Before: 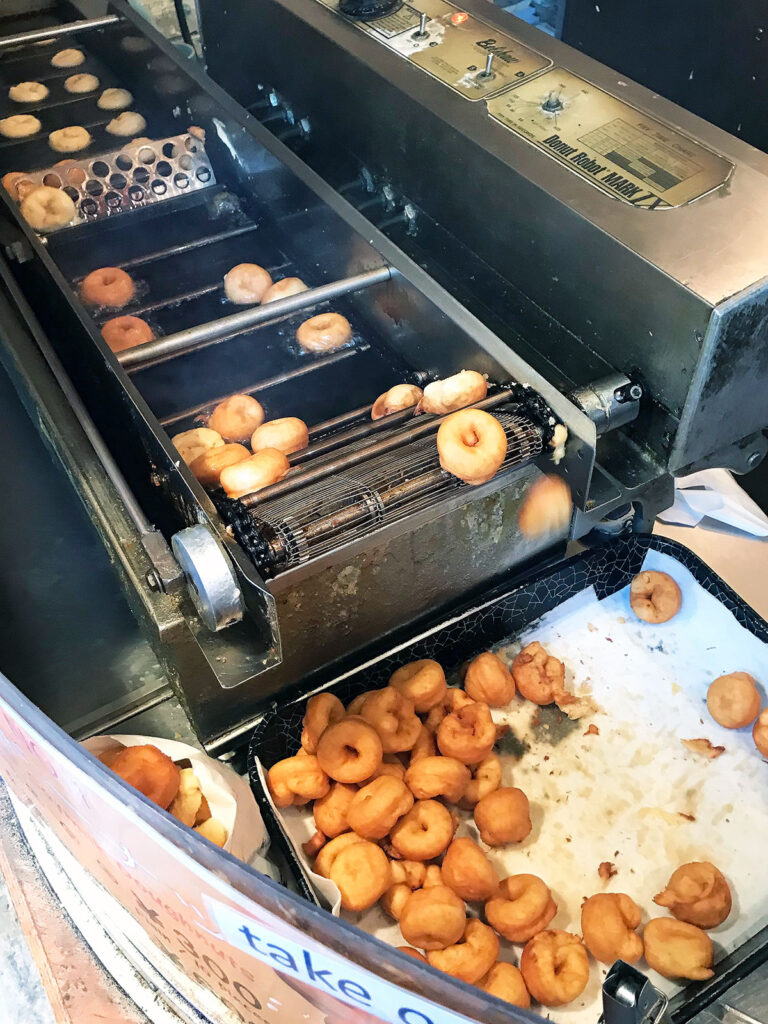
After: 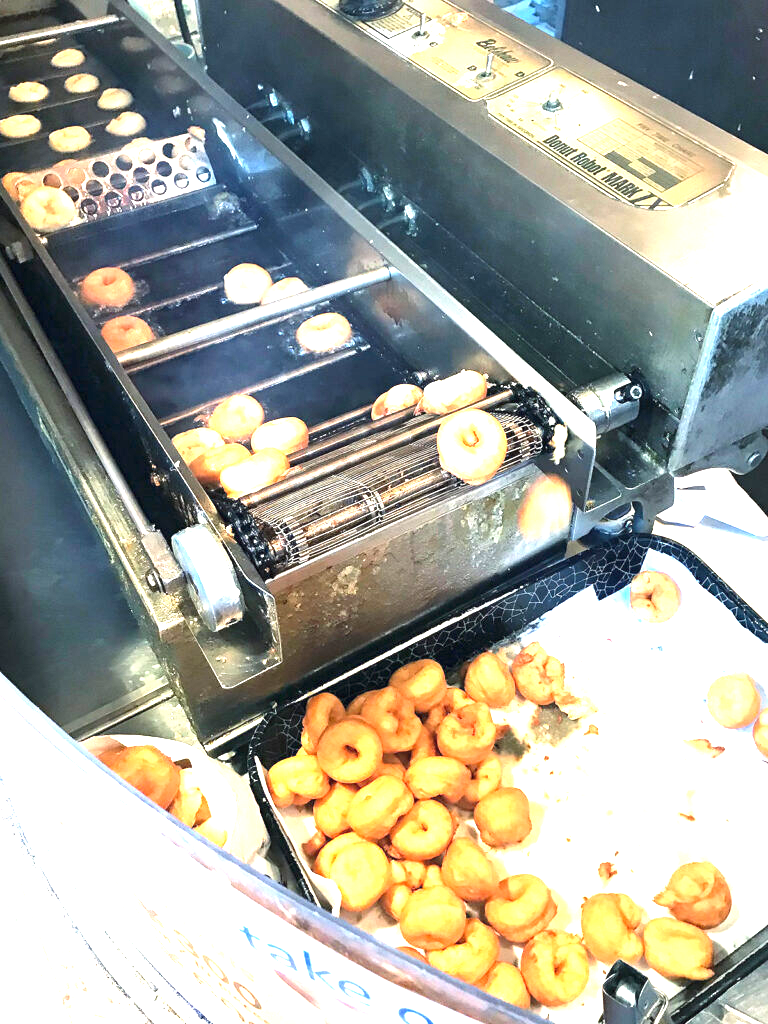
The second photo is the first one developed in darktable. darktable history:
exposure: black level correction 0, exposure 1.744 EV, compensate highlight preservation false
